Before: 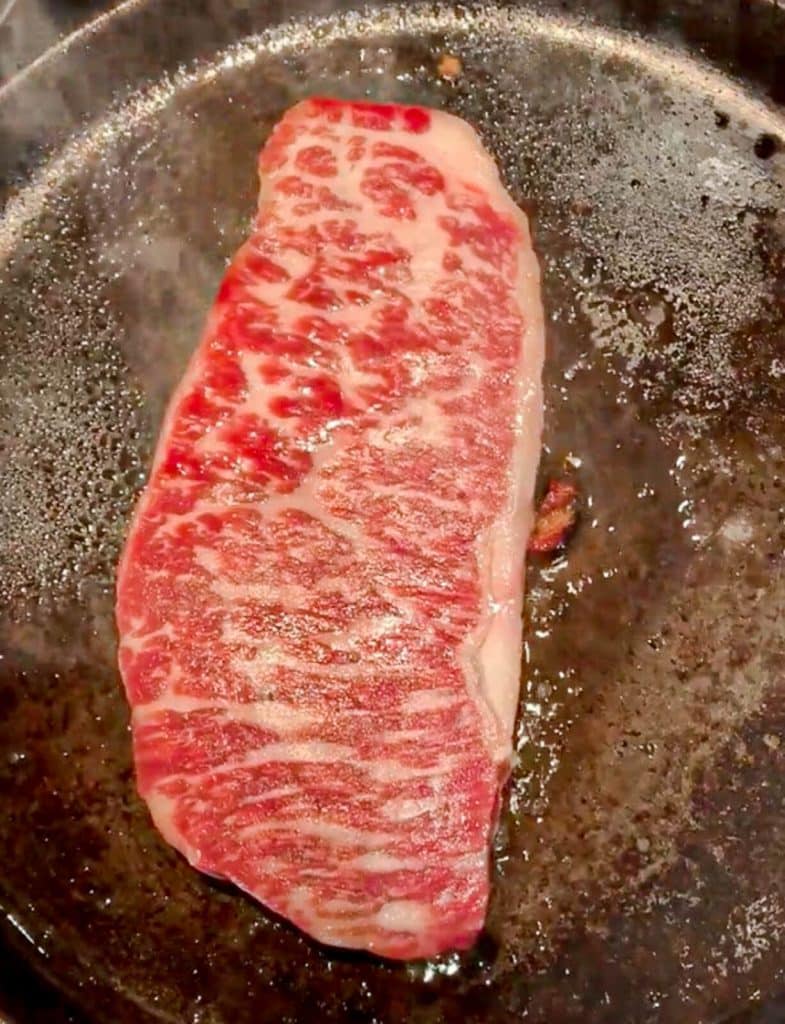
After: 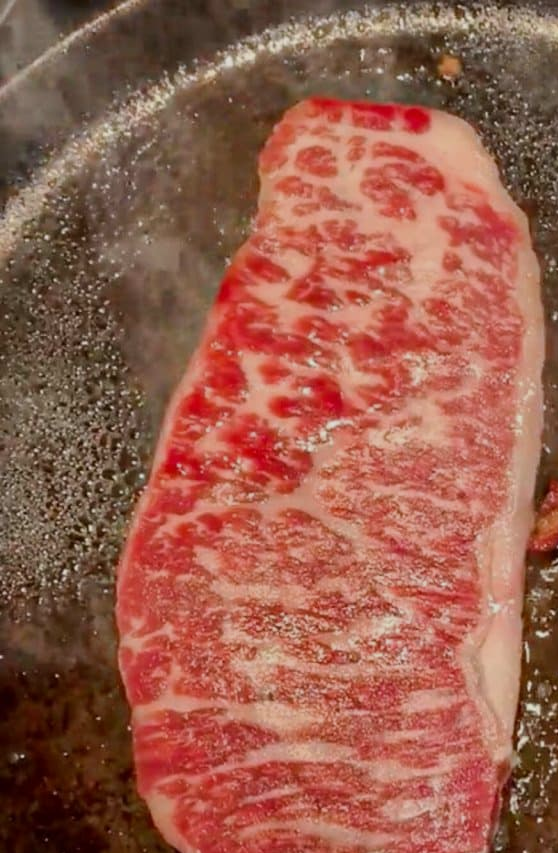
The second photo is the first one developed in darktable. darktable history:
exposure: exposure -0.462 EV, compensate highlight preservation false
crop: right 28.885%, bottom 16.626%
